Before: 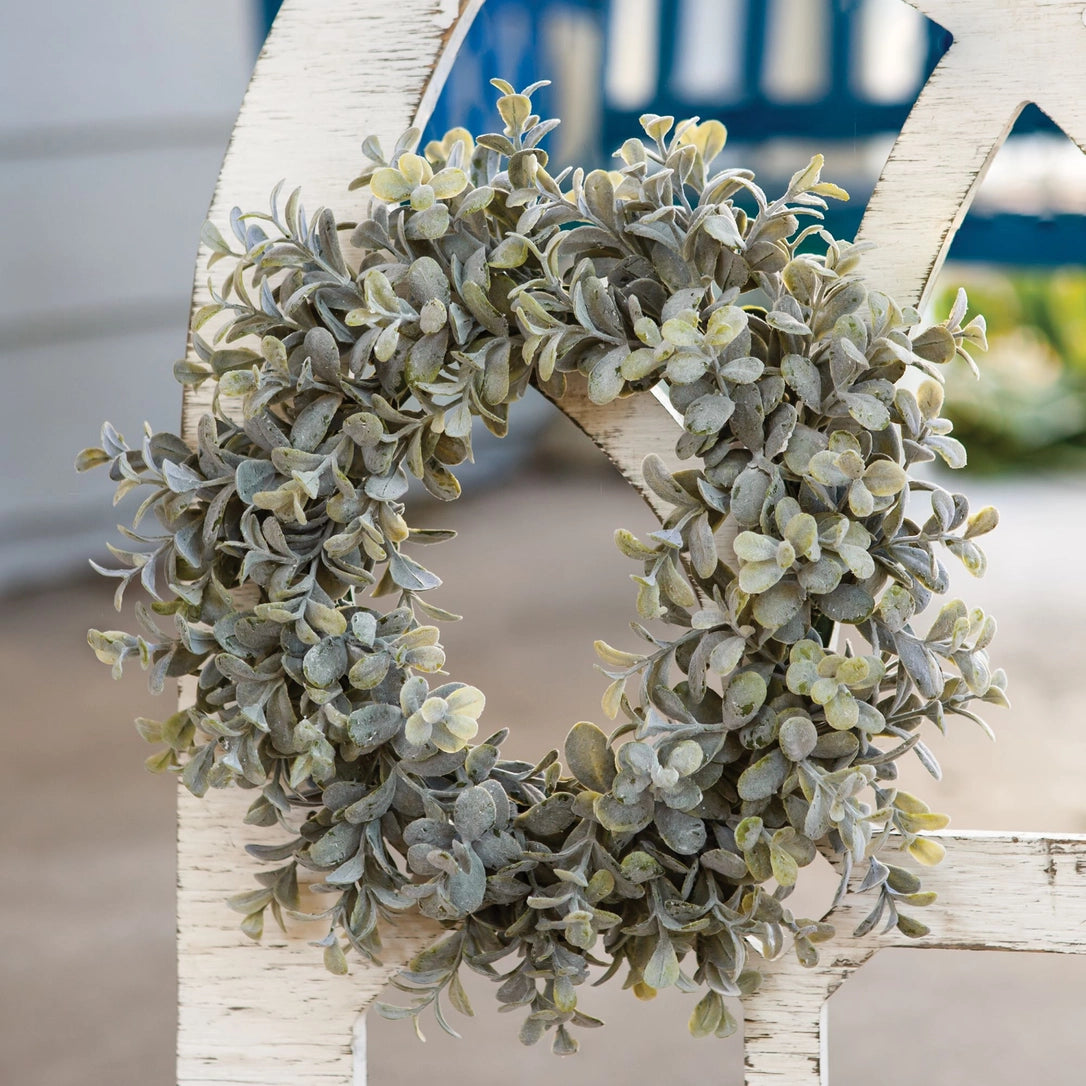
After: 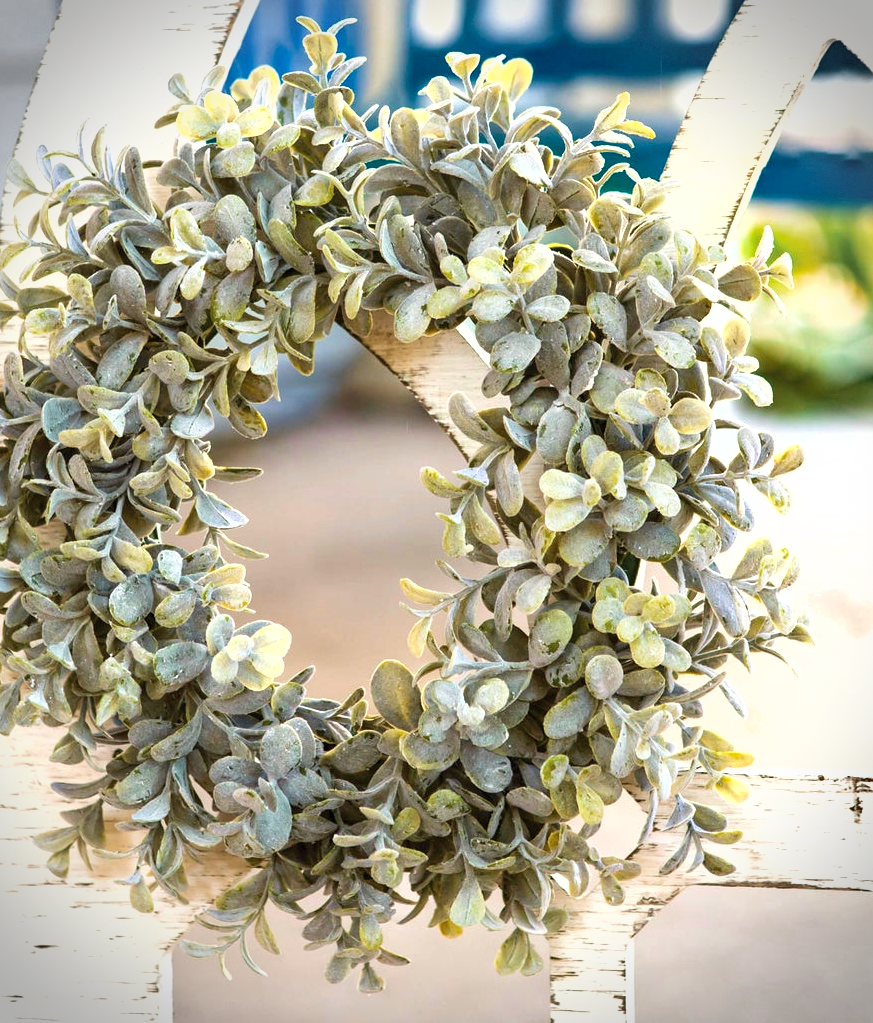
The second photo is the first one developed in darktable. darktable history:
exposure: black level correction 0.001, exposure 0.5 EV, compensate exposure bias true, compensate highlight preservation false
color balance rgb: perceptual saturation grading › global saturation 17.203%, global vibrance 20%
tone equalizer: on, module defaults
vignetting: brightness -0.575, dithering 8-bit output
crop and rotate: left 17.883%, top 5.736%, right 1.7%
velvia: on, module defaults
shadows and highlights: radius 47.21, white point adjustment 6.5, compress 79.63%, soften with gaussian
